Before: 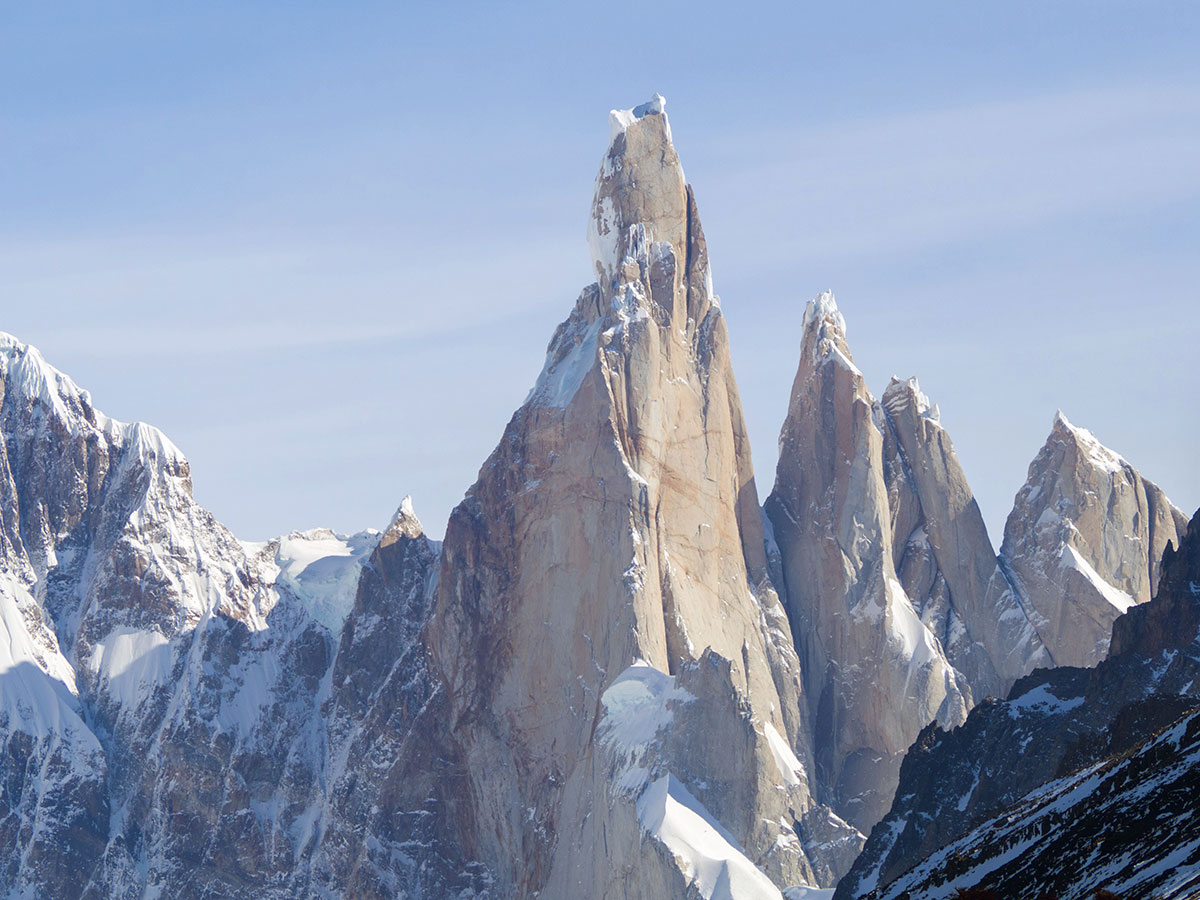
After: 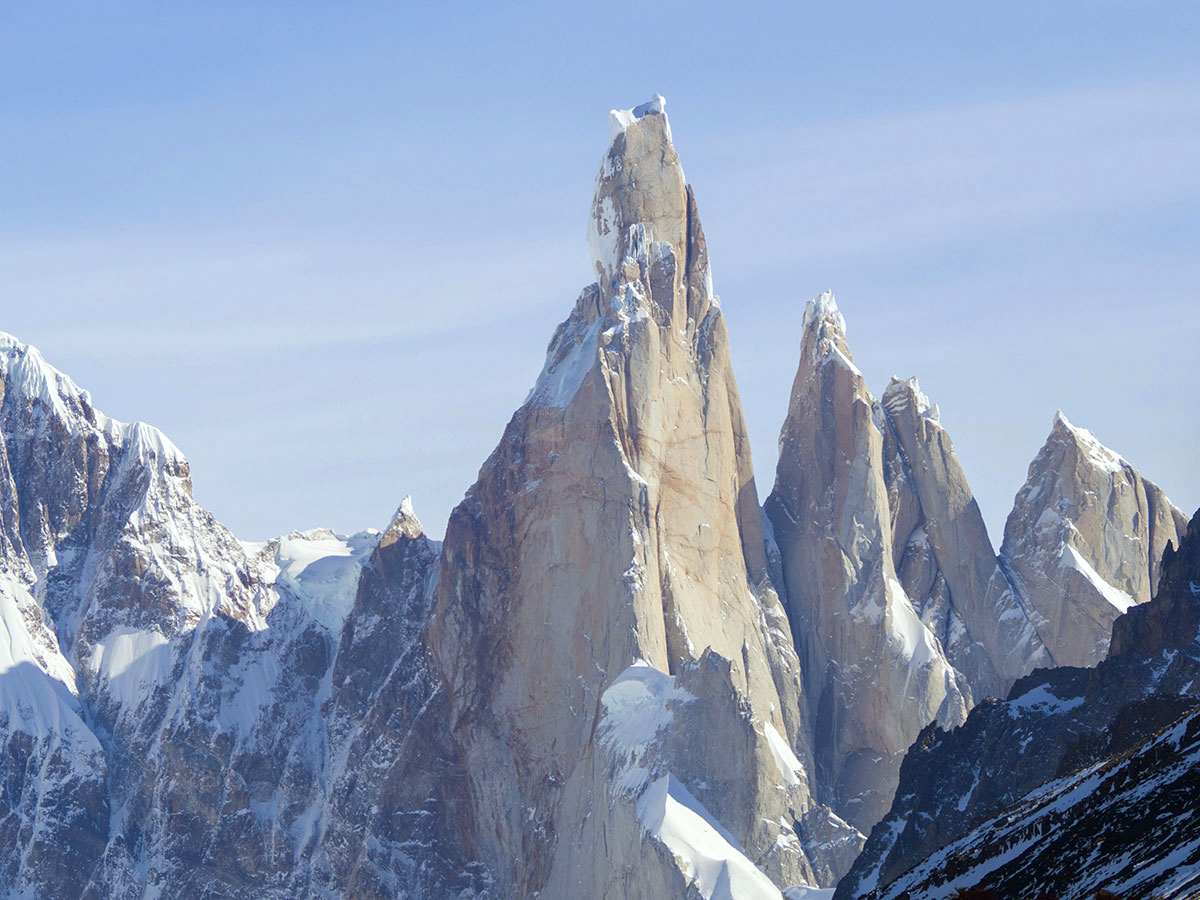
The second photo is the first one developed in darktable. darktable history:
white balance: red 1.004, blue 1.096
color correction: highlights a* -5.94, highlights b* 11.19
